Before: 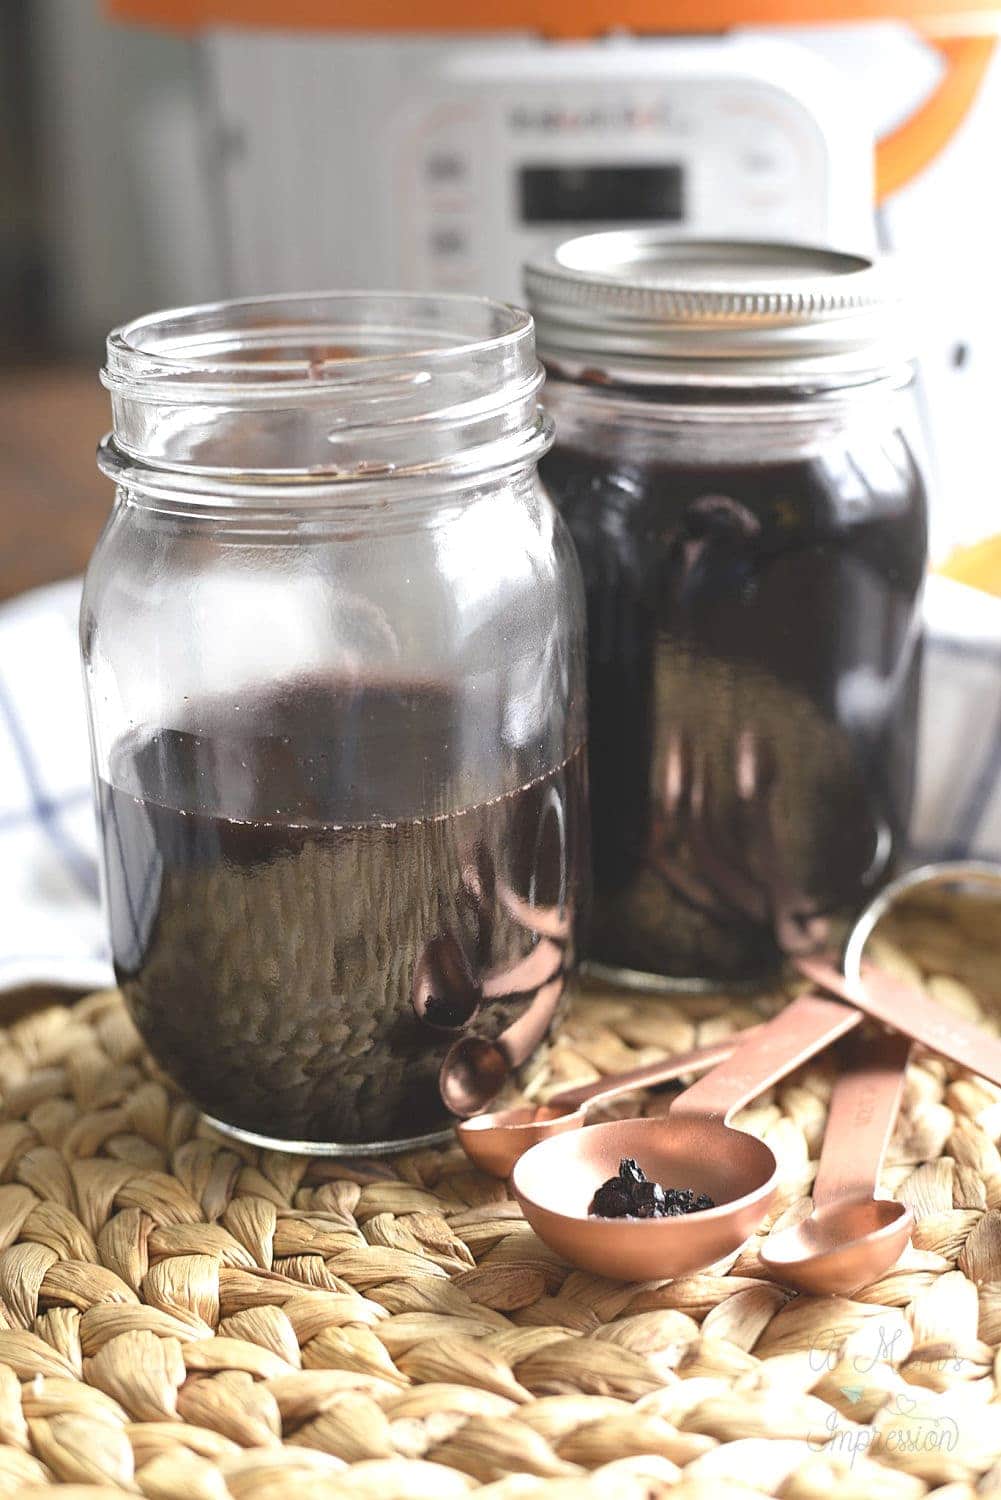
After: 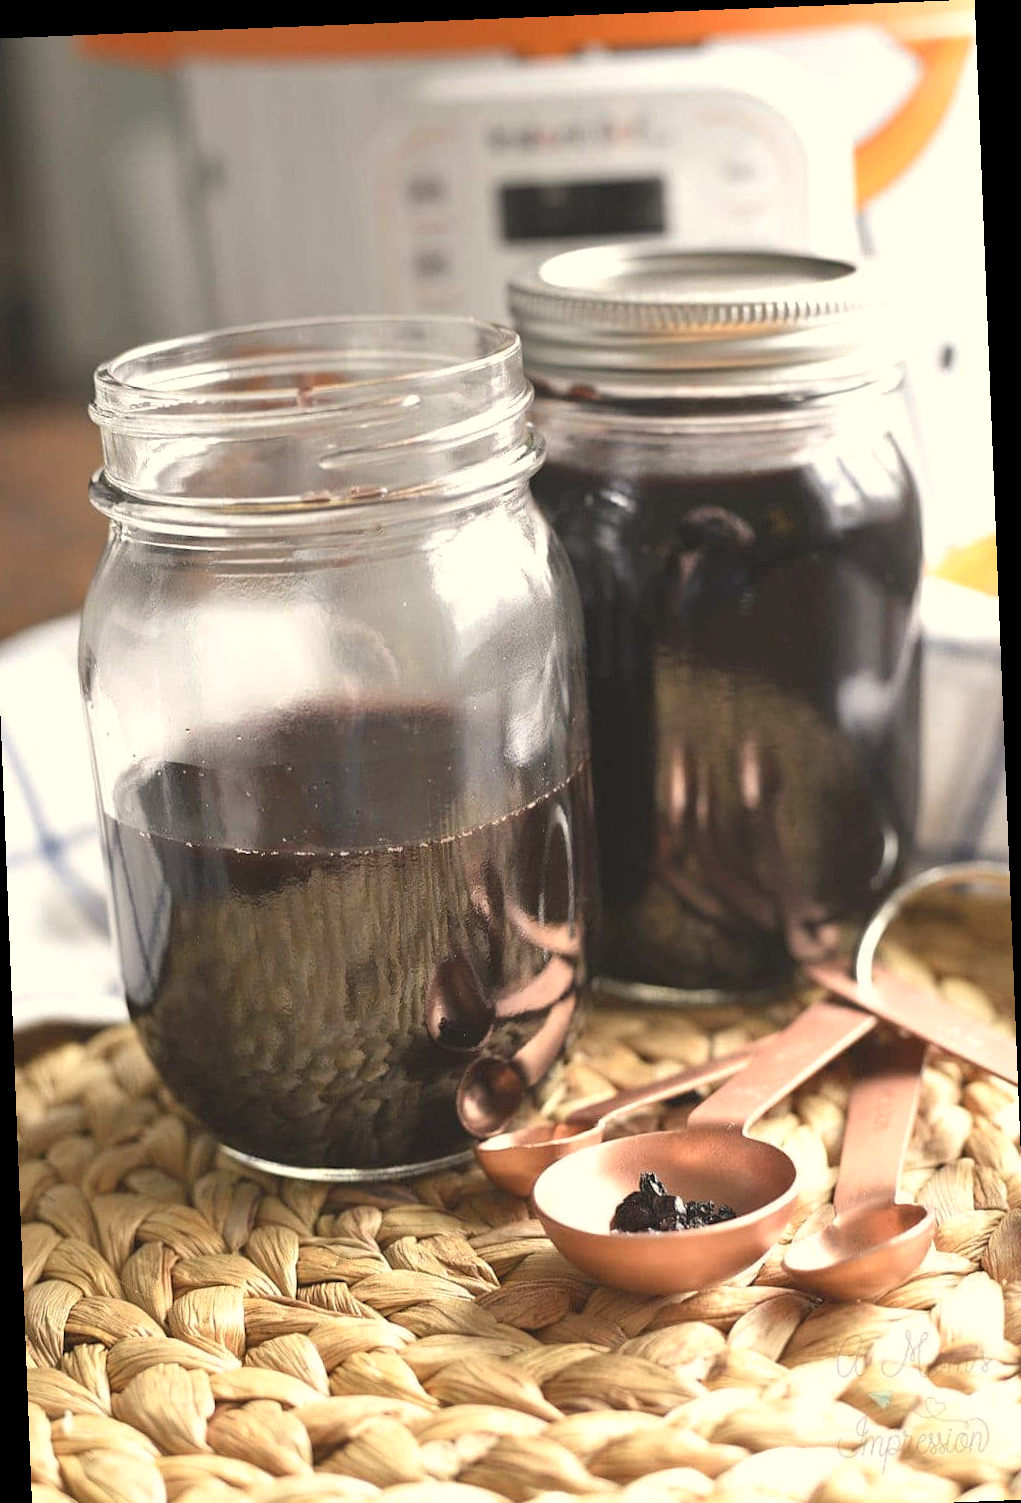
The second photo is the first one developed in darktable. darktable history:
crop and rotate: left 2.536%, right 1.107%, bottom 2.246%
rotate and perspective: rotation -2.29°, automatic cropping off
white balance: red 1.045, blue 0.932
